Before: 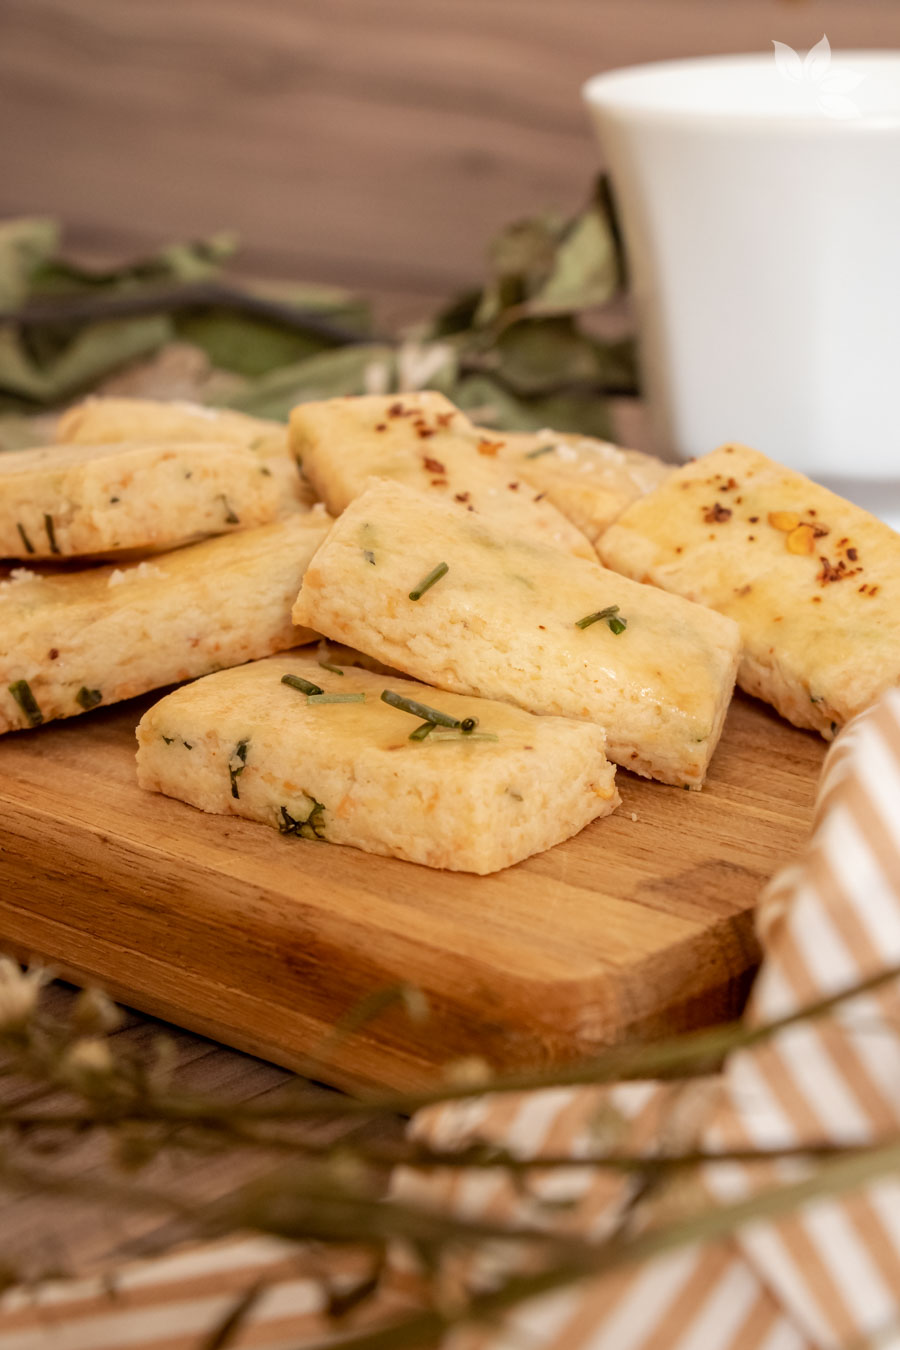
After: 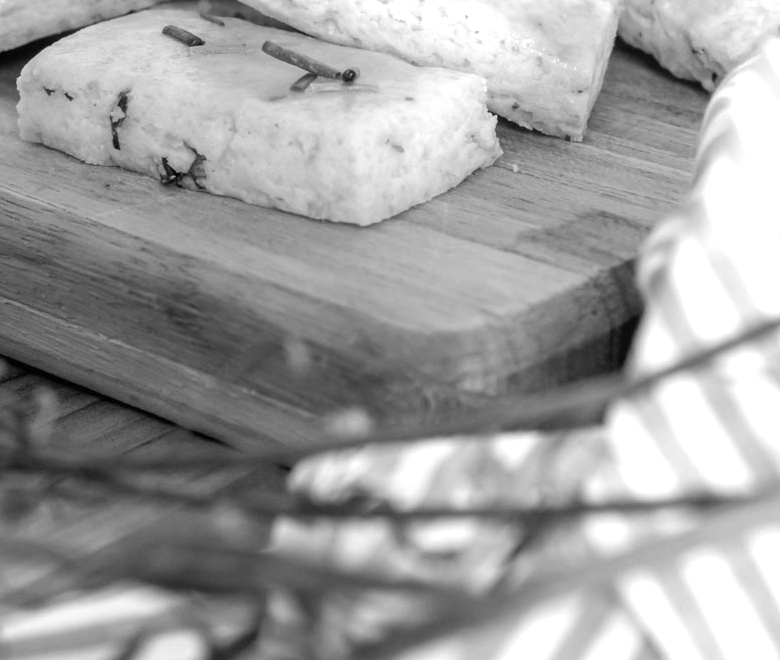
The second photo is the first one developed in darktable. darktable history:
monochrome: size 1
crop and rotate: left 13.306%, top 48.129%, bottom 2.928%
exposure: black level correction 0, exposure 1.2 EV, compensate exposure bias true, compensate highlight preservation false
color balance rgb: linear chroma grading › global chroma 15%, perceptual saturation grading › global saturation 30%
